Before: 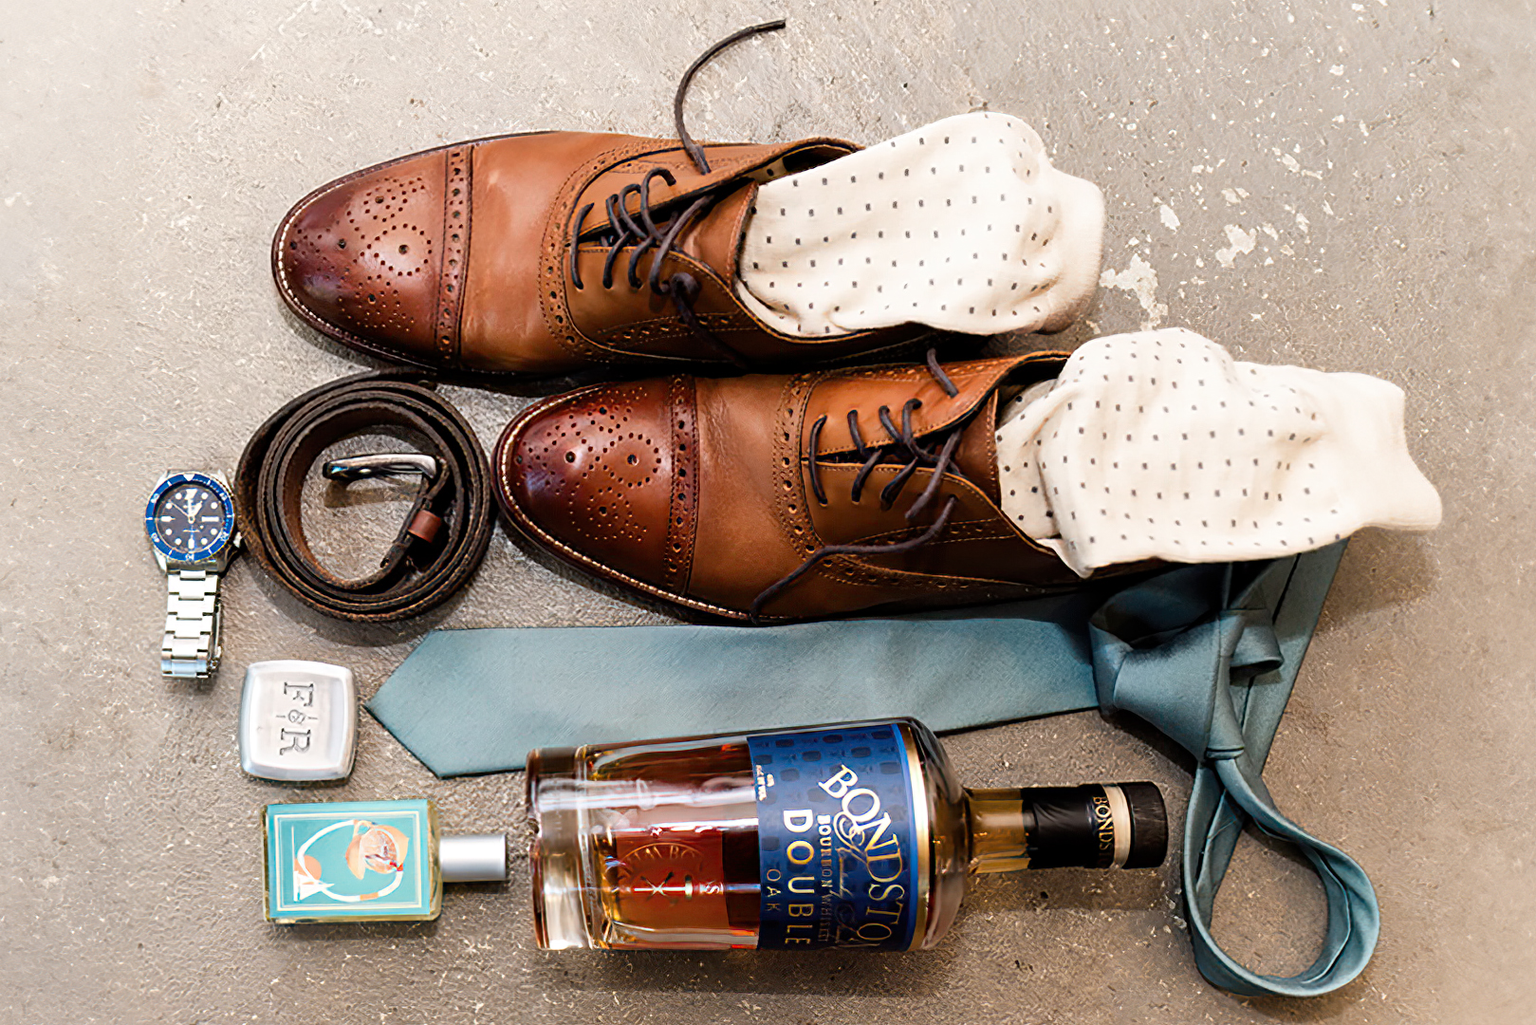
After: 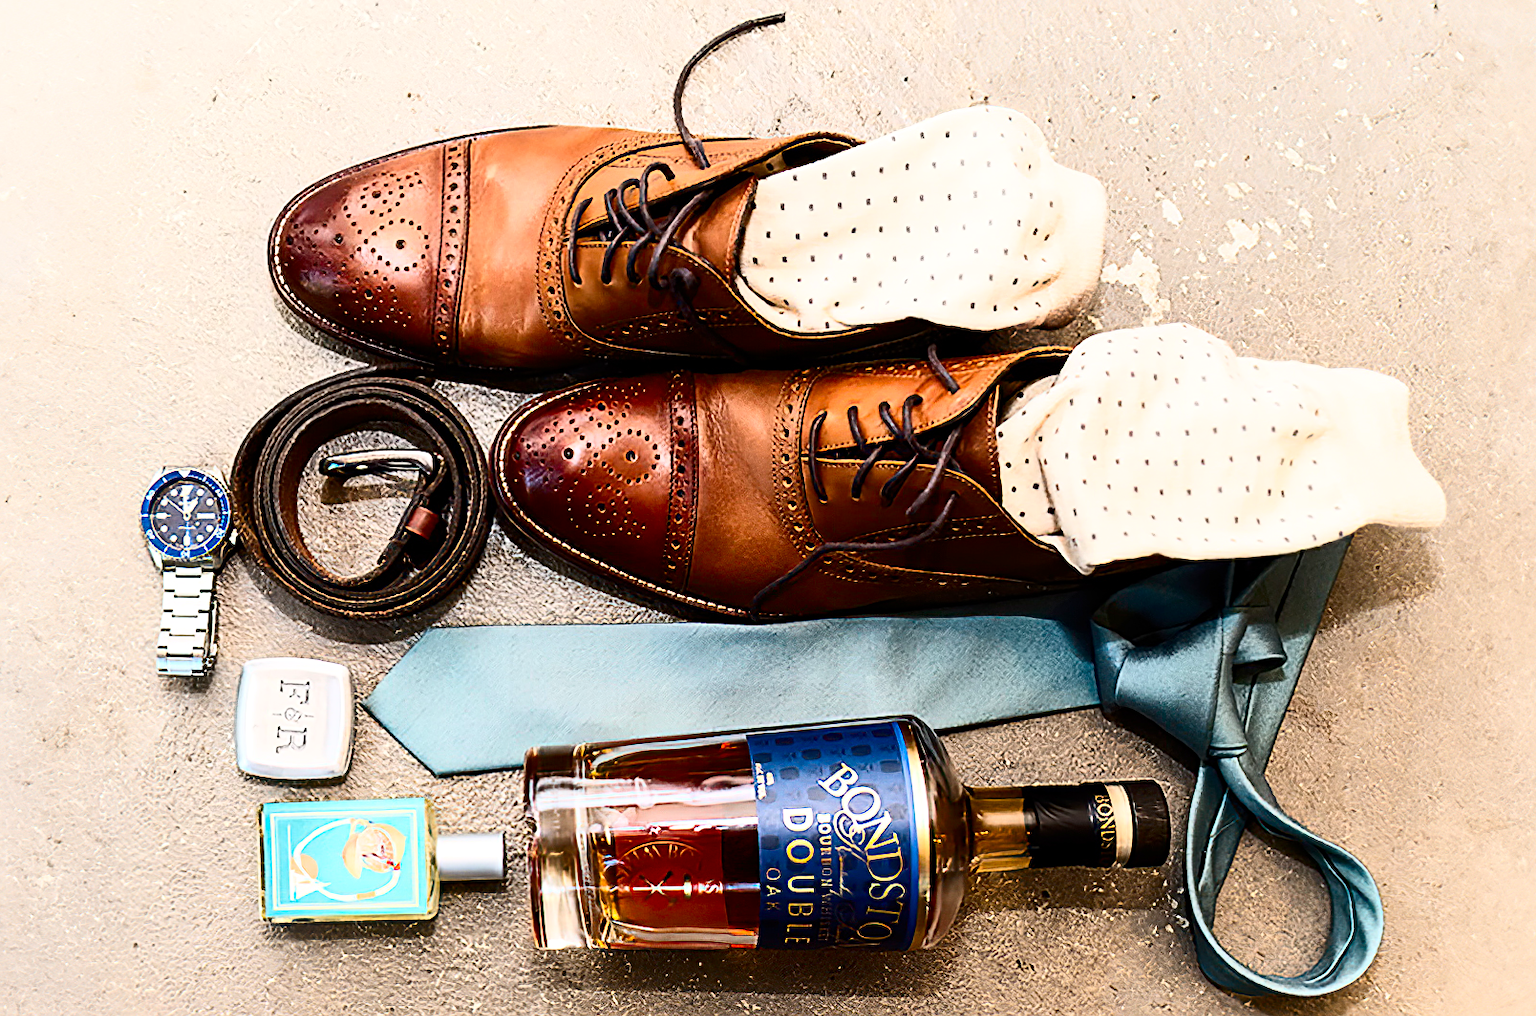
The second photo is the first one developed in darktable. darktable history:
contrast brightness saturation: contrast 0.399, brightness 0.11, saturation 0.212
crop: left 0.419%, top 0.694%, right 0.215%, bottom 0.715%
sharpen: on, module defaults
